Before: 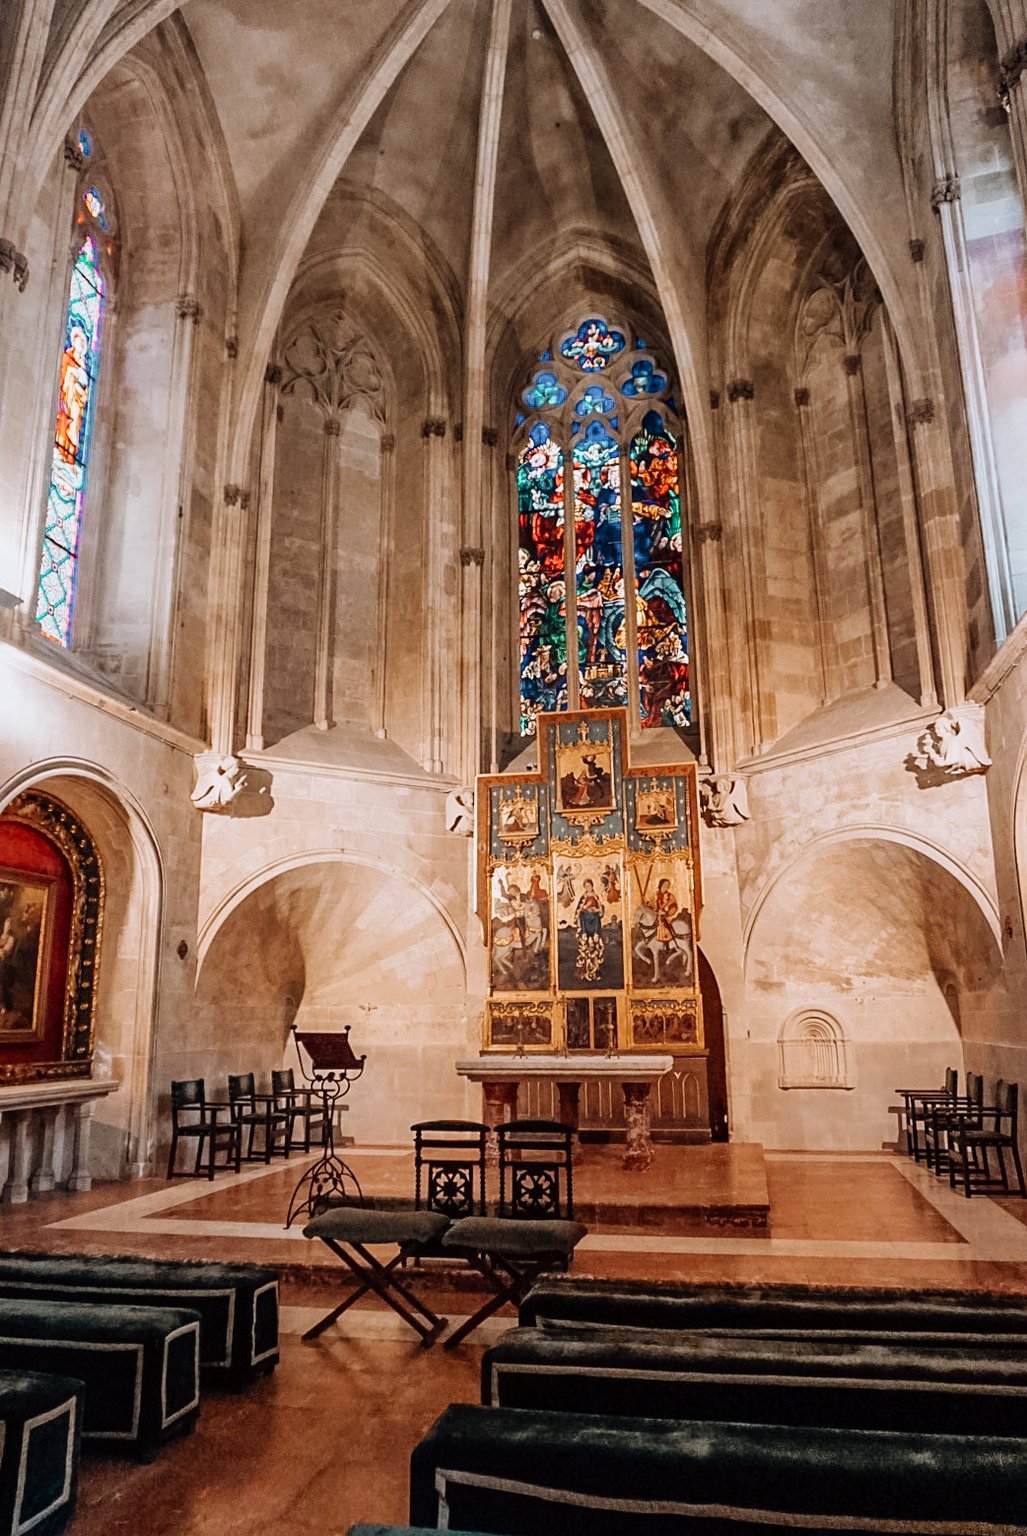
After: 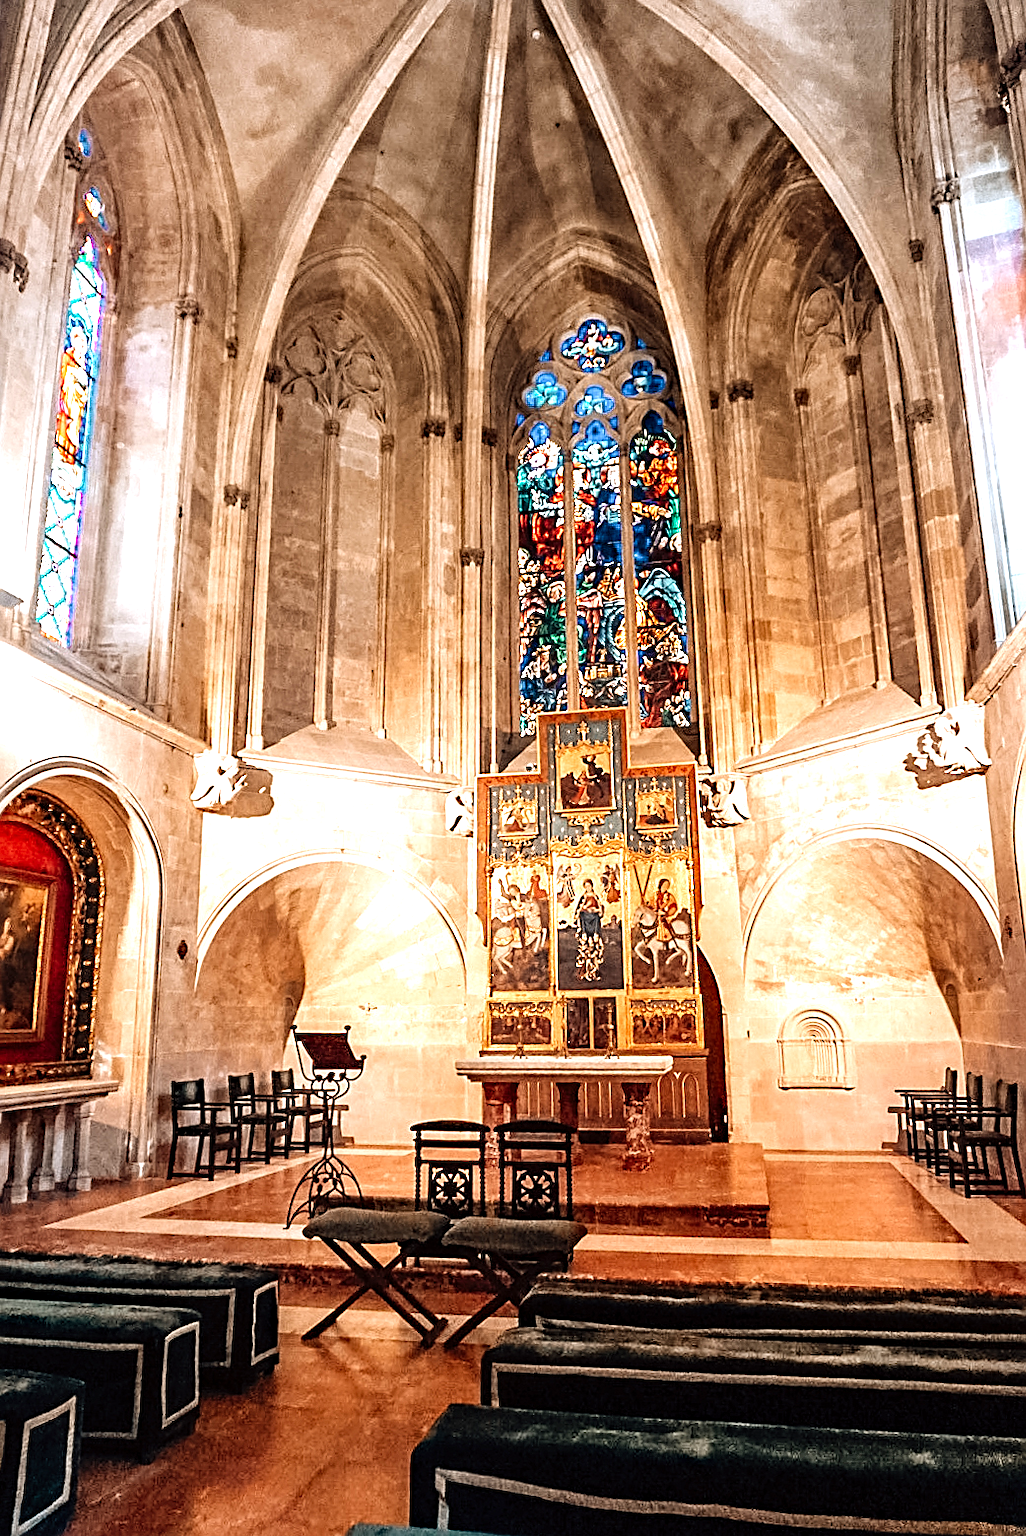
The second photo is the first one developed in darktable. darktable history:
sharpen: on, module defaults
haze removal: compatibility mode true, adaptive false
levels: levels [0, 0.374, 0.749]
